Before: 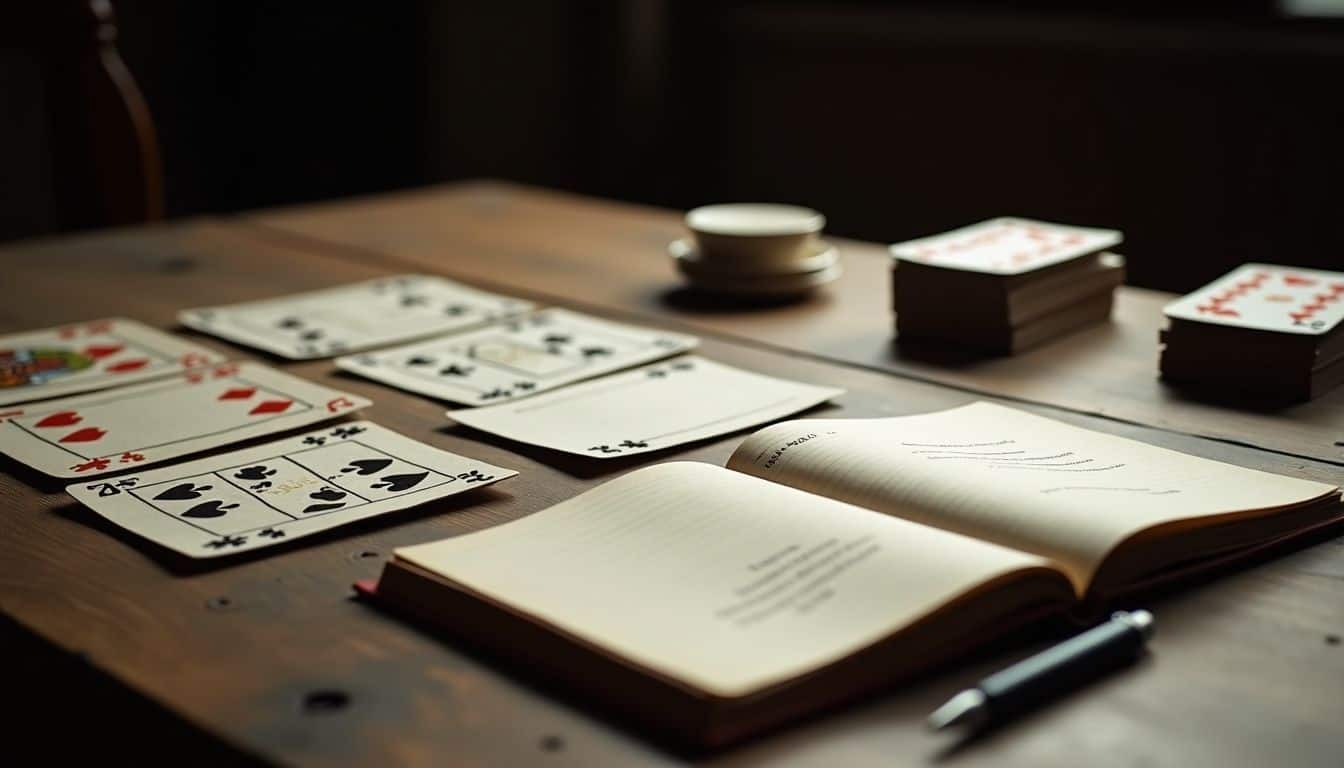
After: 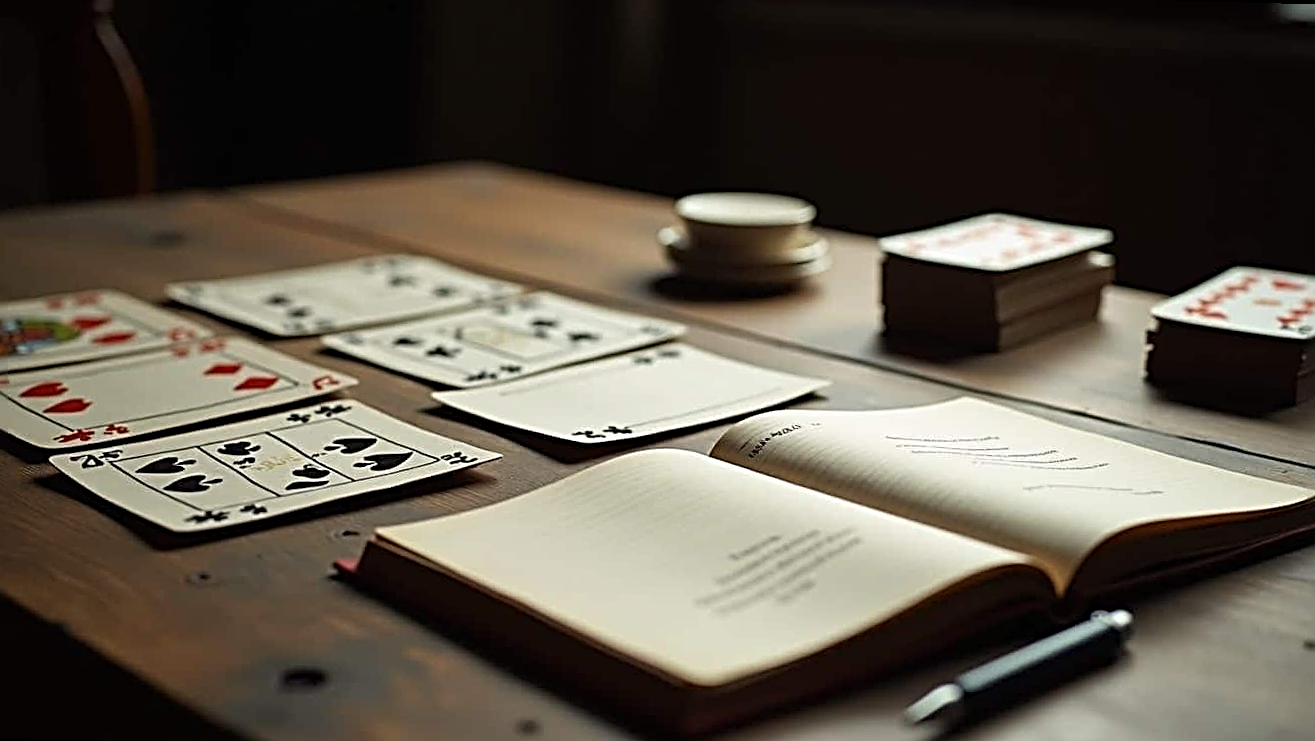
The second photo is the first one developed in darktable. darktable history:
rotate and perspective: rotation 1.57°, crop left 0.018, crop right 0.982, crop top 0.039, crop bottom 0.961
sharpen: radius 3.025, amount 0.757
